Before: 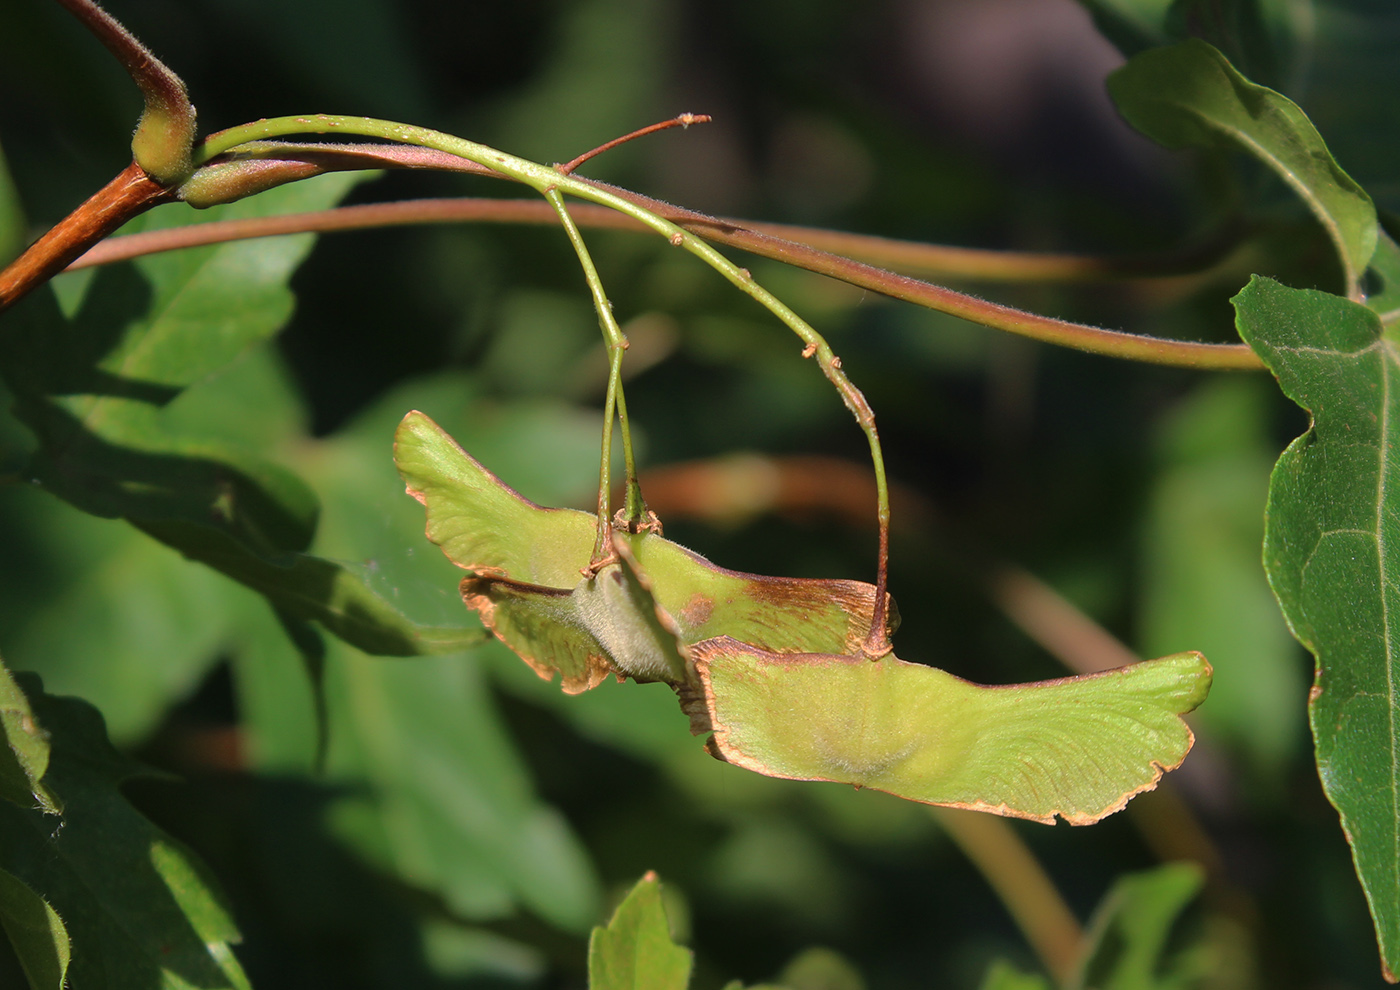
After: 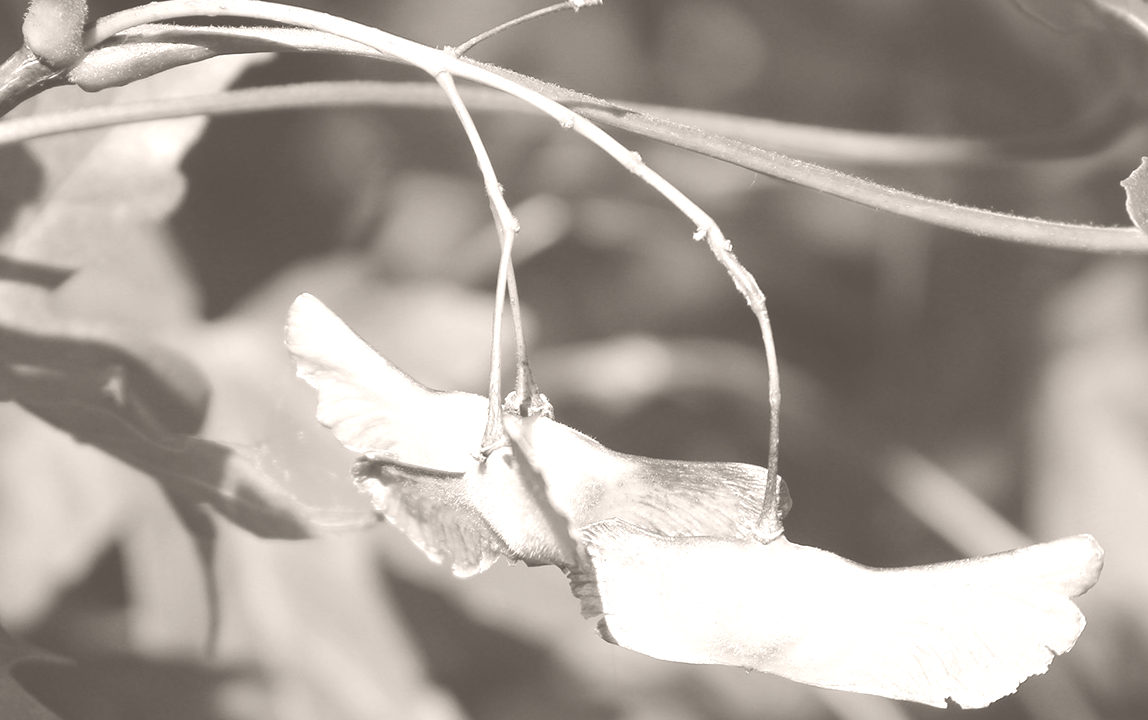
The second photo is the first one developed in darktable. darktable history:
colorize: hue 34.49°, saturation 35.33%, source mix 100%, lightness 55%, version 1
crop: left 7.856%, top 11.836%, right 10.12%, bottom 15.387%
